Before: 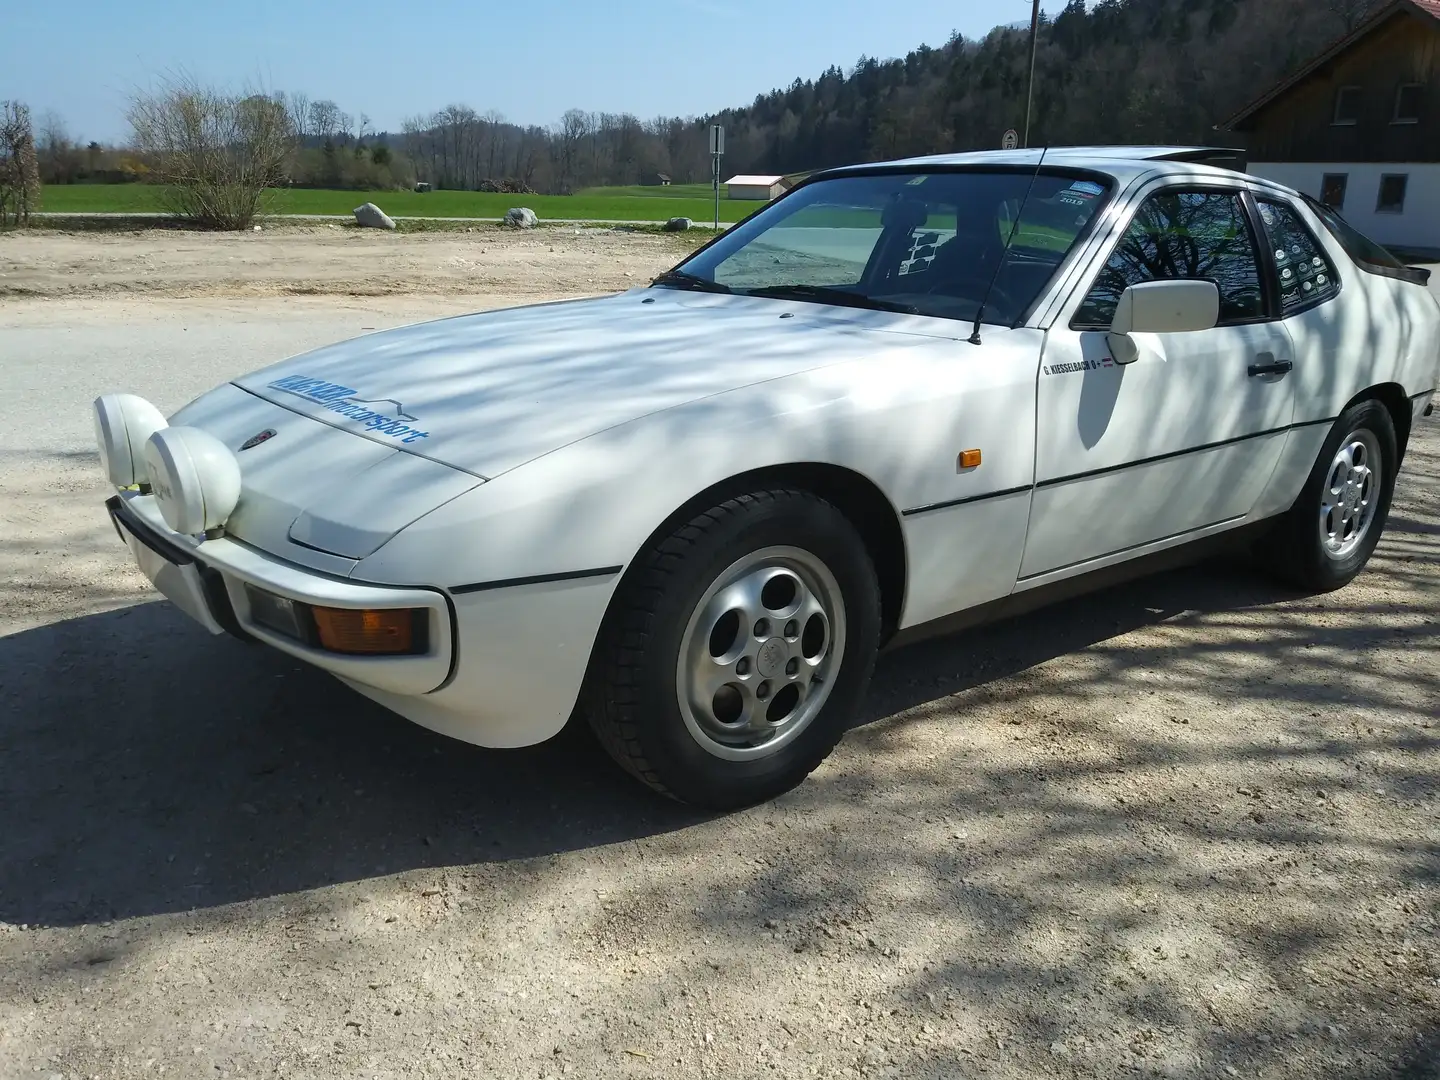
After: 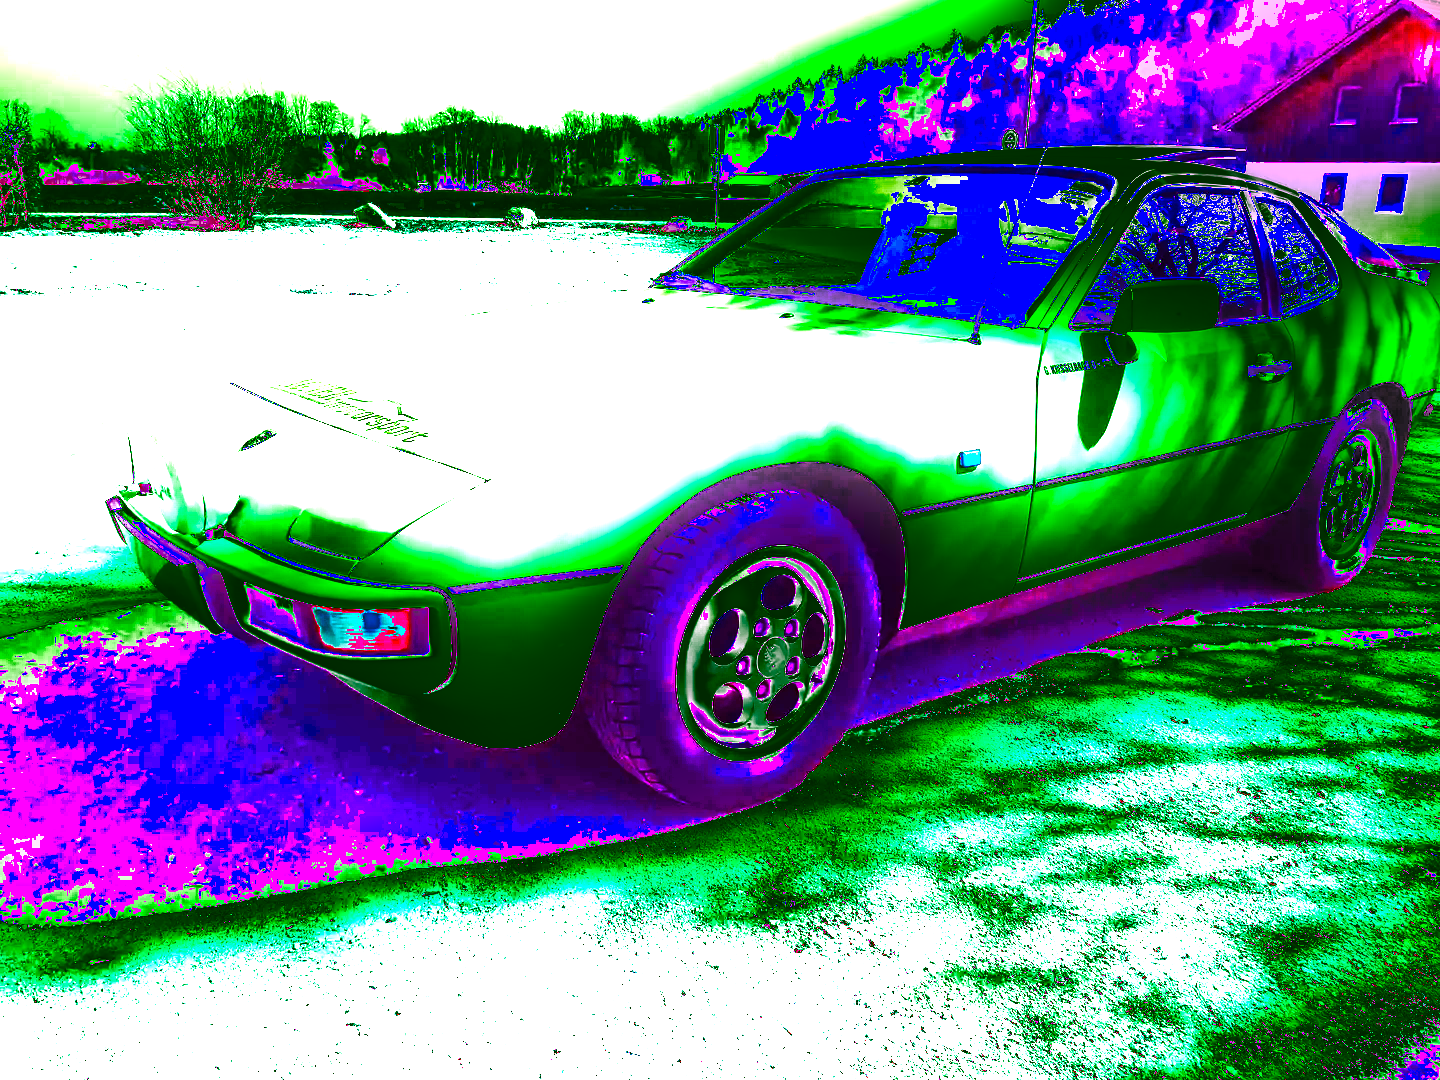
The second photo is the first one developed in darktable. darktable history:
exposure: black level correction 0, exposure 0.7 EV, compensate highlight preservation false
white balance: red 8, blue 8
color balance rgb: perceptual saturation grading › global saturation 30%, global vibrance 20%
shadows and highlights: shadows 30.63, highlights -63.22, shadows color adjustment 98%, highlights color adjustment 58.61%, soften with gaussian
